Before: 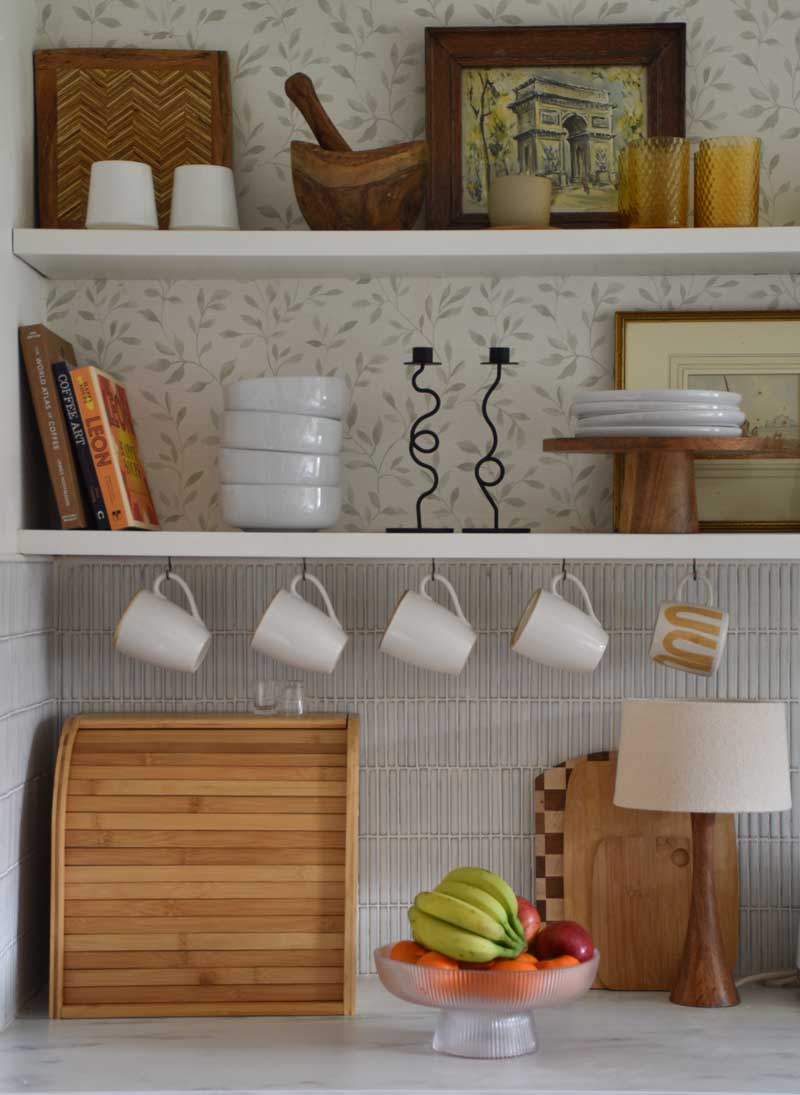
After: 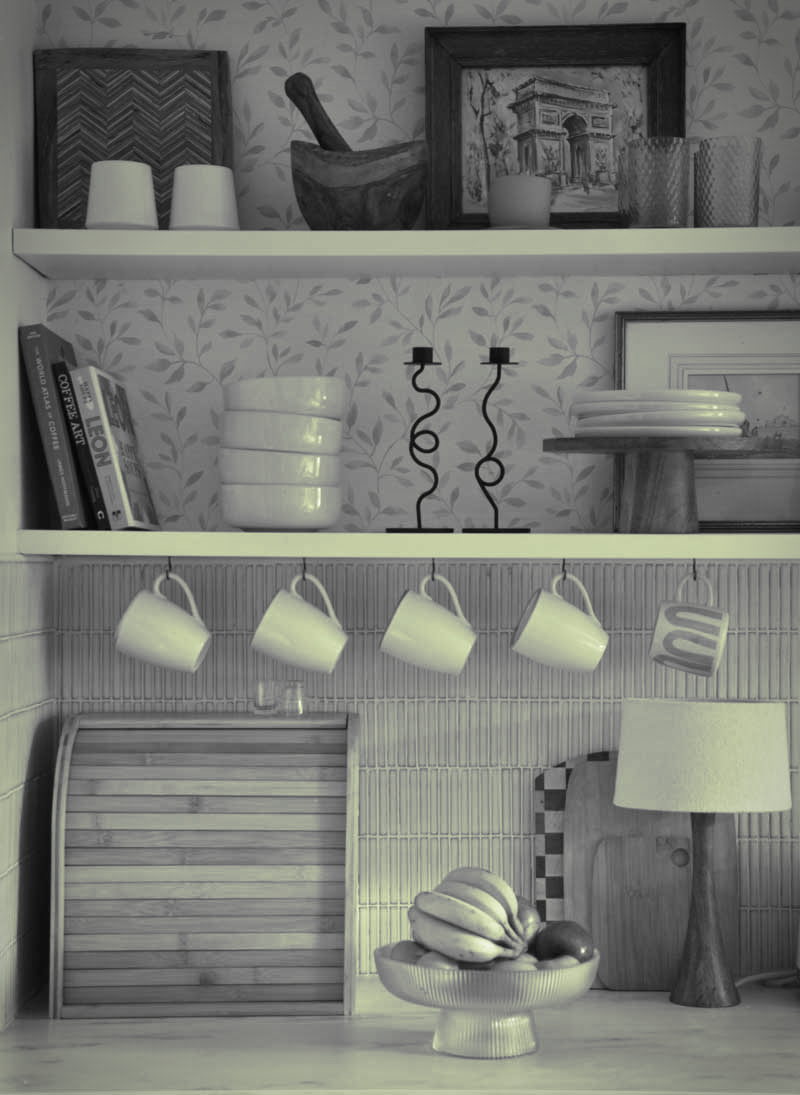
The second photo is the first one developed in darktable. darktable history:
graduated density: on, module defaults
monochrome: a 26.22, b 42.67, size 0.8
white balance: red 1.05, blue 1.072
split-toning: shadows › hue 290.82°, shadows › saturation 0.34, highlights › saturation 0.38, balance 0, compress 50%
vignetting: automatic ratio true
exposure: exposure 0.559 EV, compensate highlight preservation false
color correction: highlights a* 0.207, highlights b* 2.7, shadows a* -0.874, shadows b* -4.78
